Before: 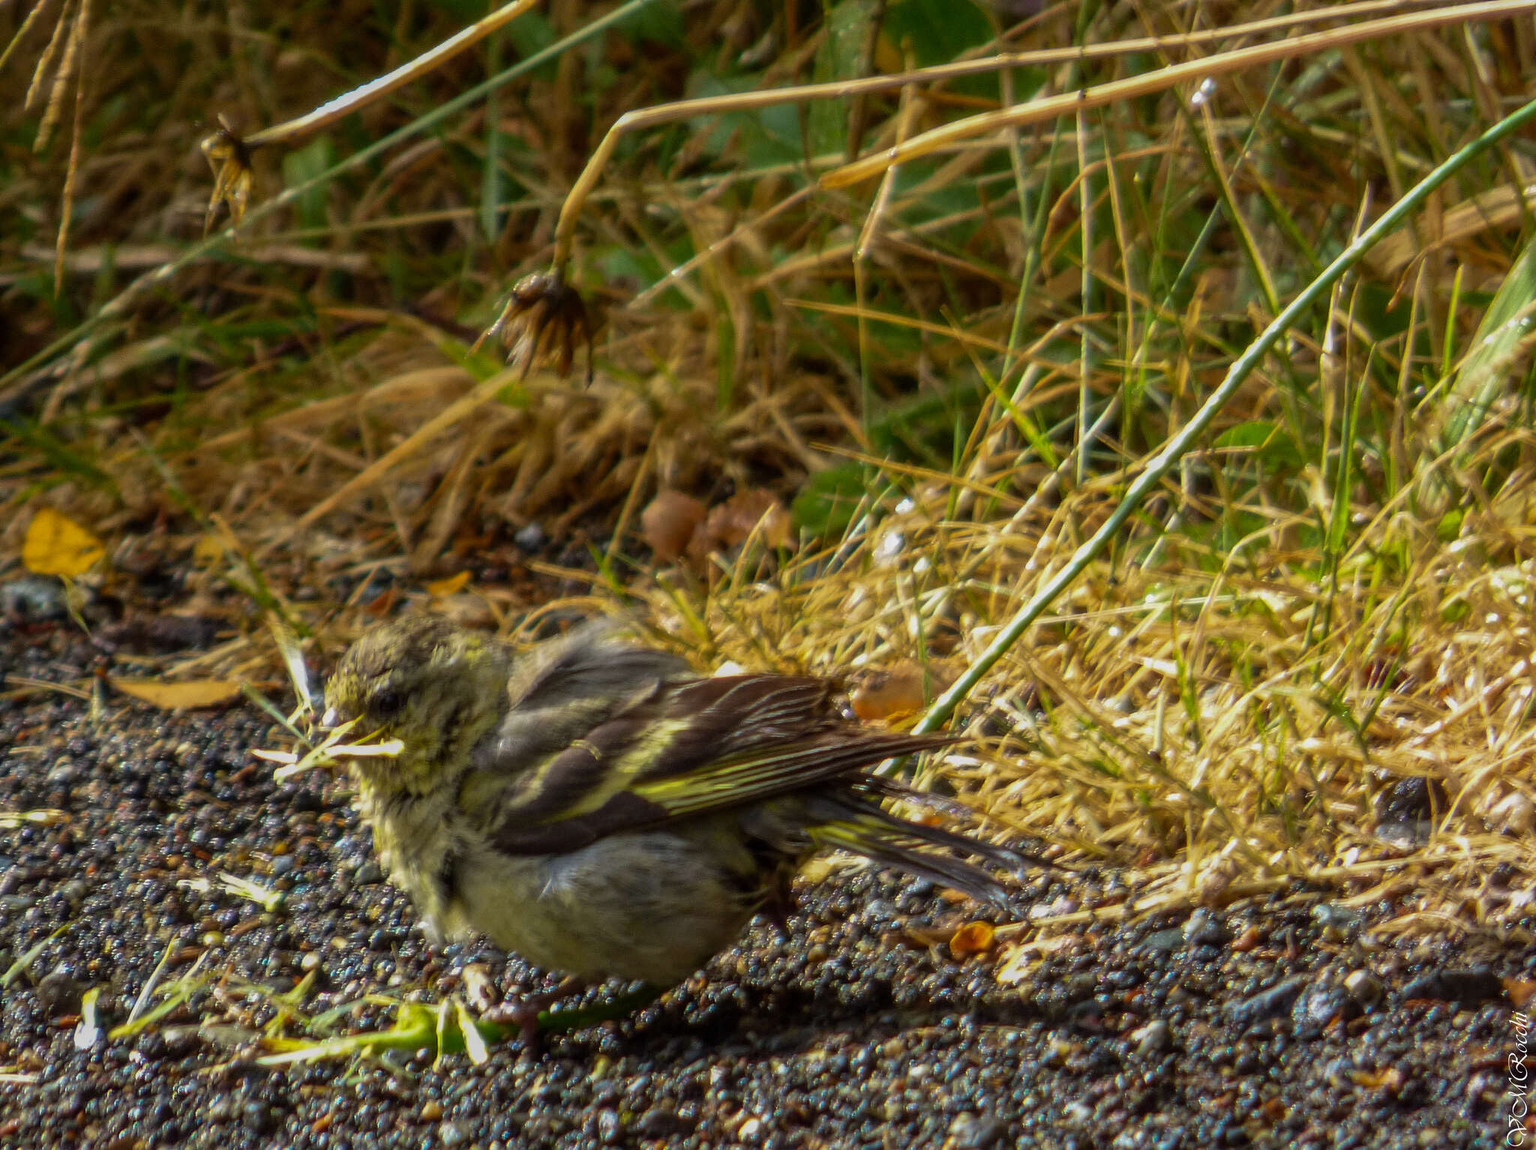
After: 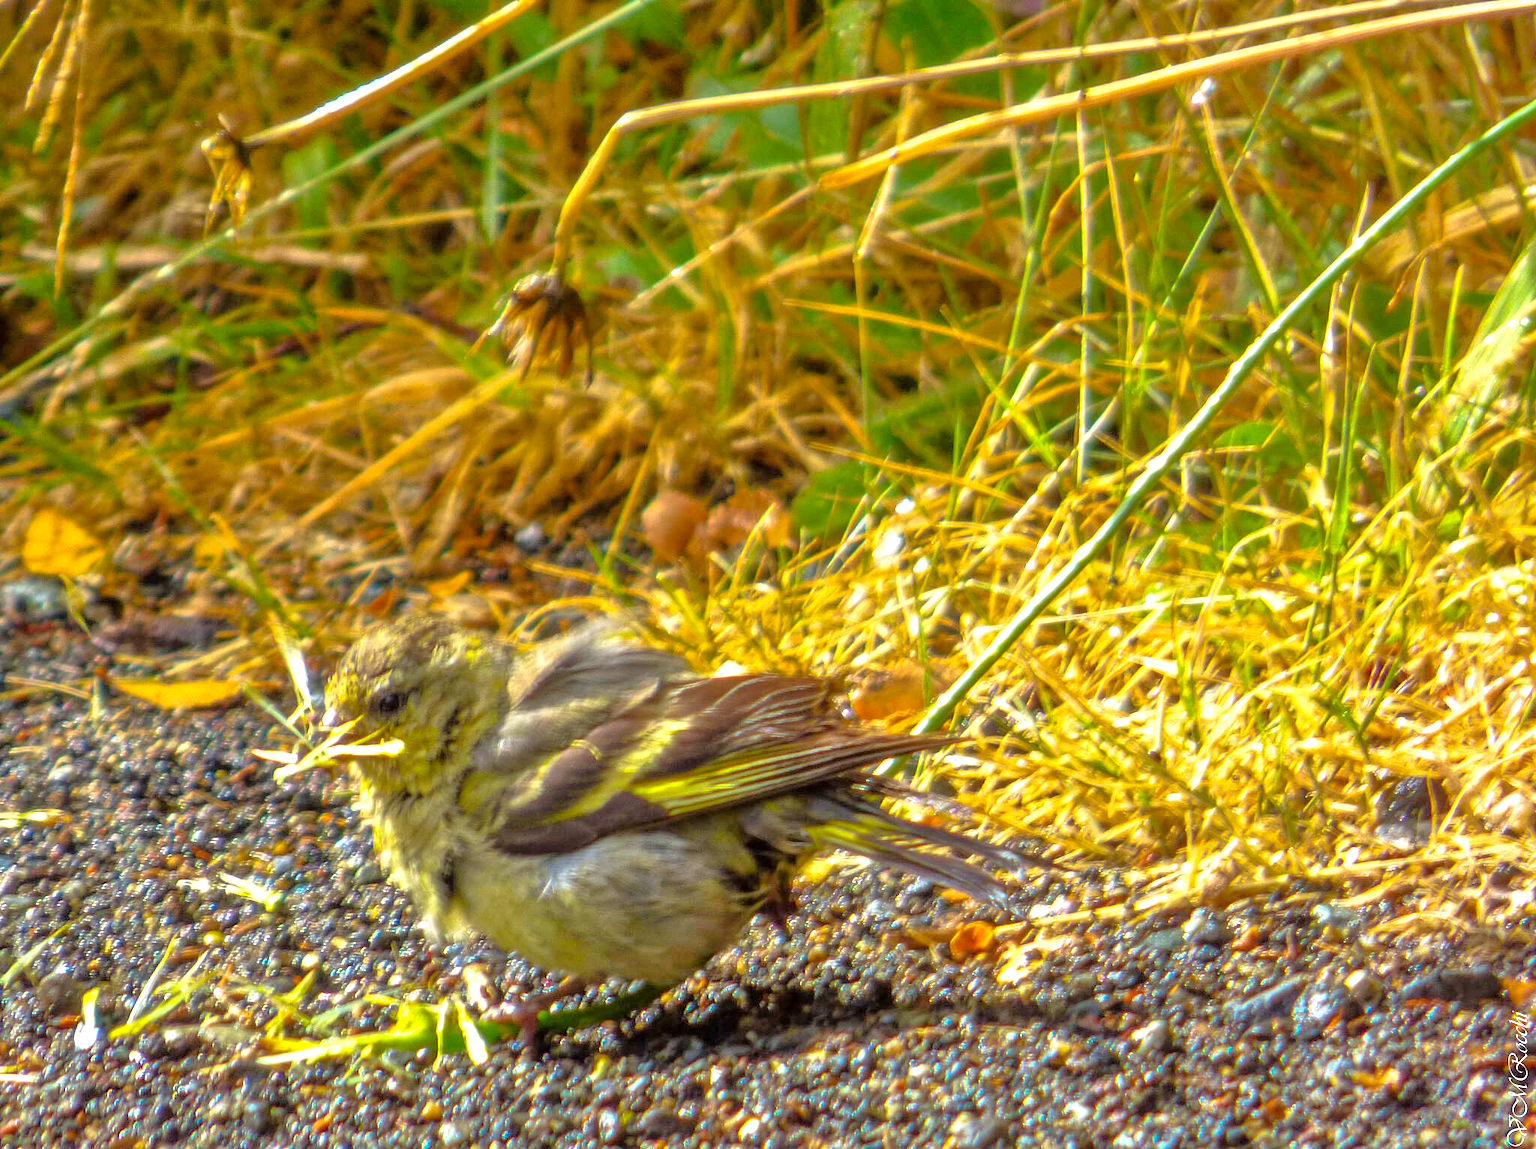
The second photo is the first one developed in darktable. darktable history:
color balance rgb: linear chroma grading › global chroma 15.427%, perceptual saturation grading › global saturation 0.713%, global vibrance 16.653%, saturation formula JzAzBz (2021)
exposure: black level correction 0, exposure 1 EV, compensate highlight preservation false
tone equalizer: -7 EV 0.164 EV, -6 EV 0.617 EV, -5 EV 1.13 EV, -4 EV 1.35 EV, -3 EV 1.16 EV, -2 EV 0.6 EV, -1 EV 0.152 EV
